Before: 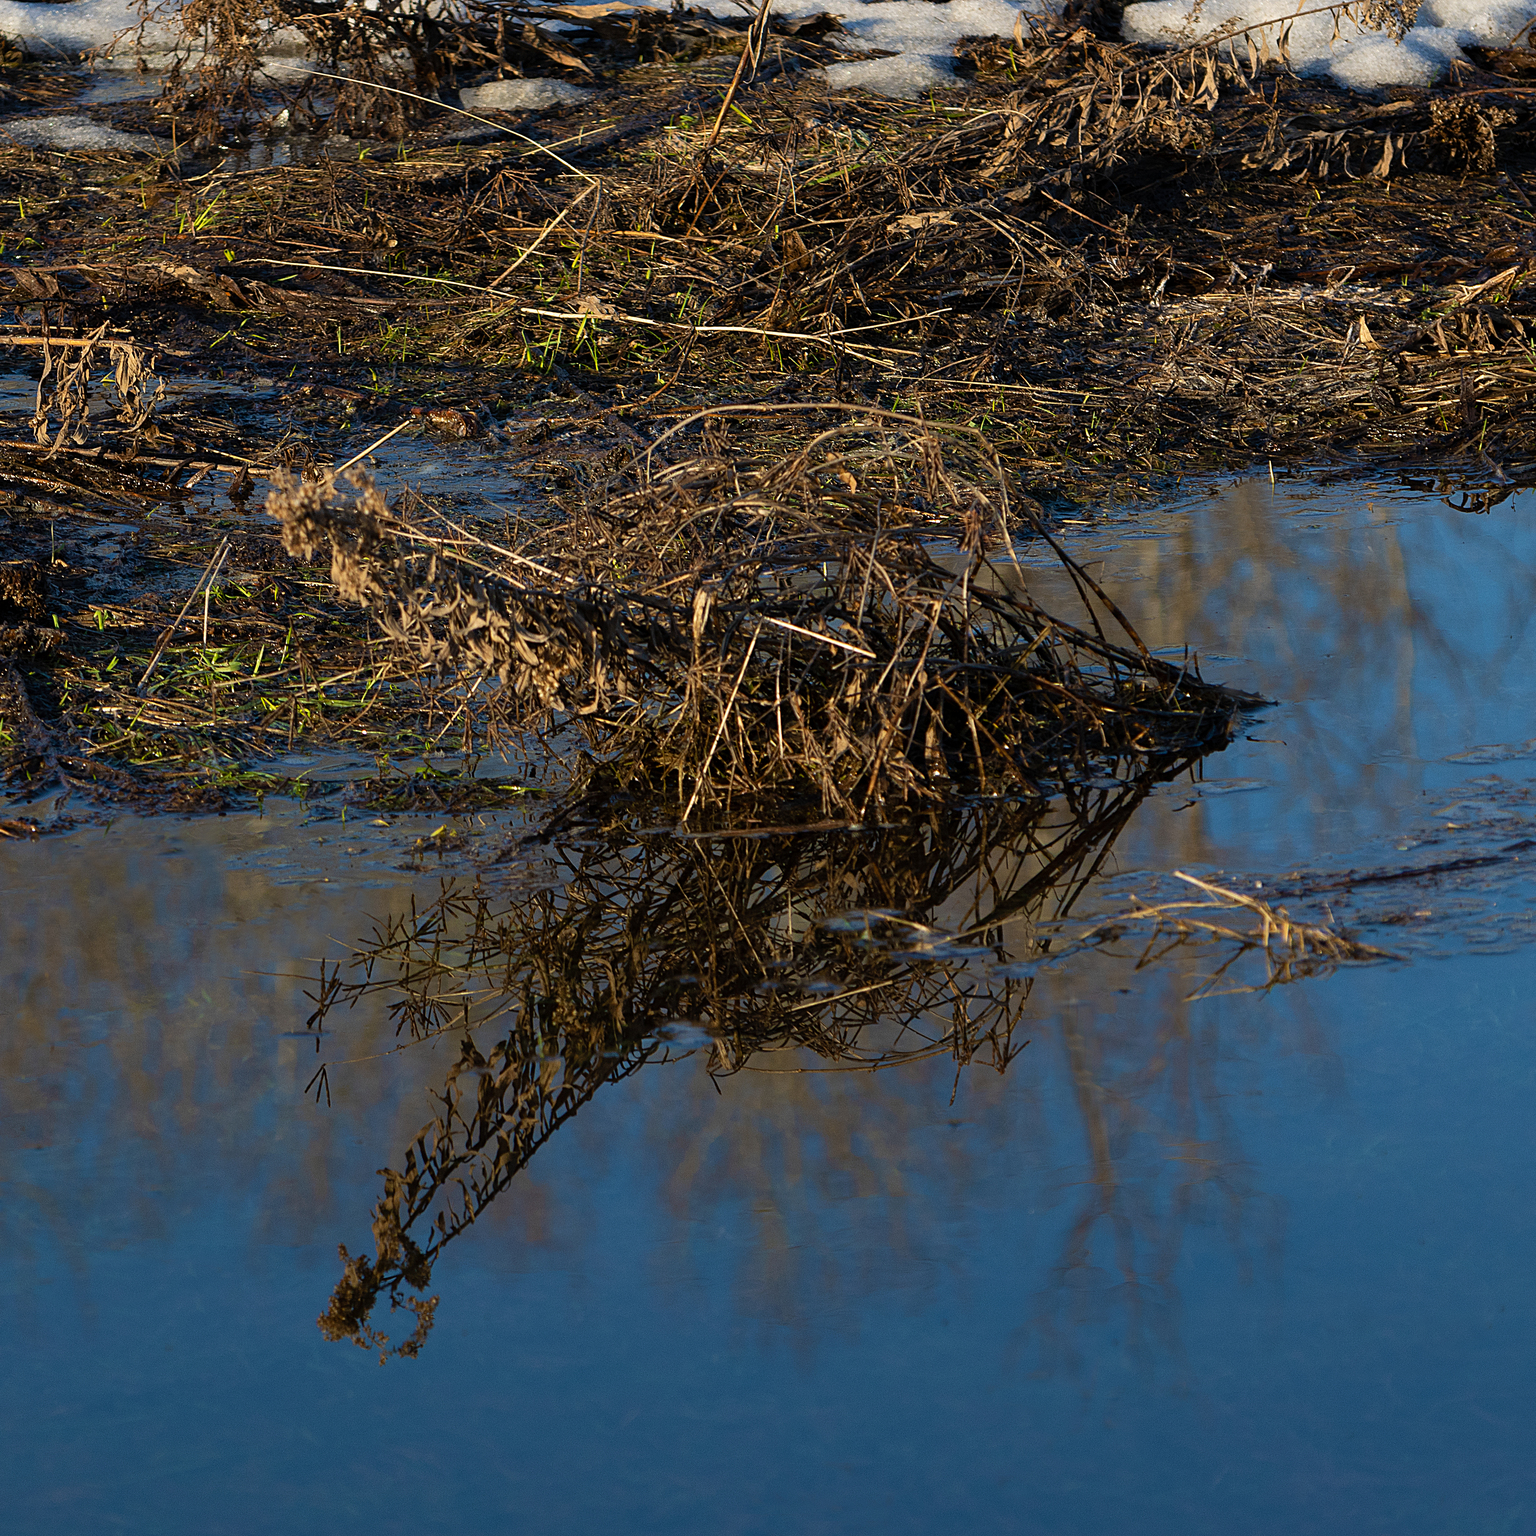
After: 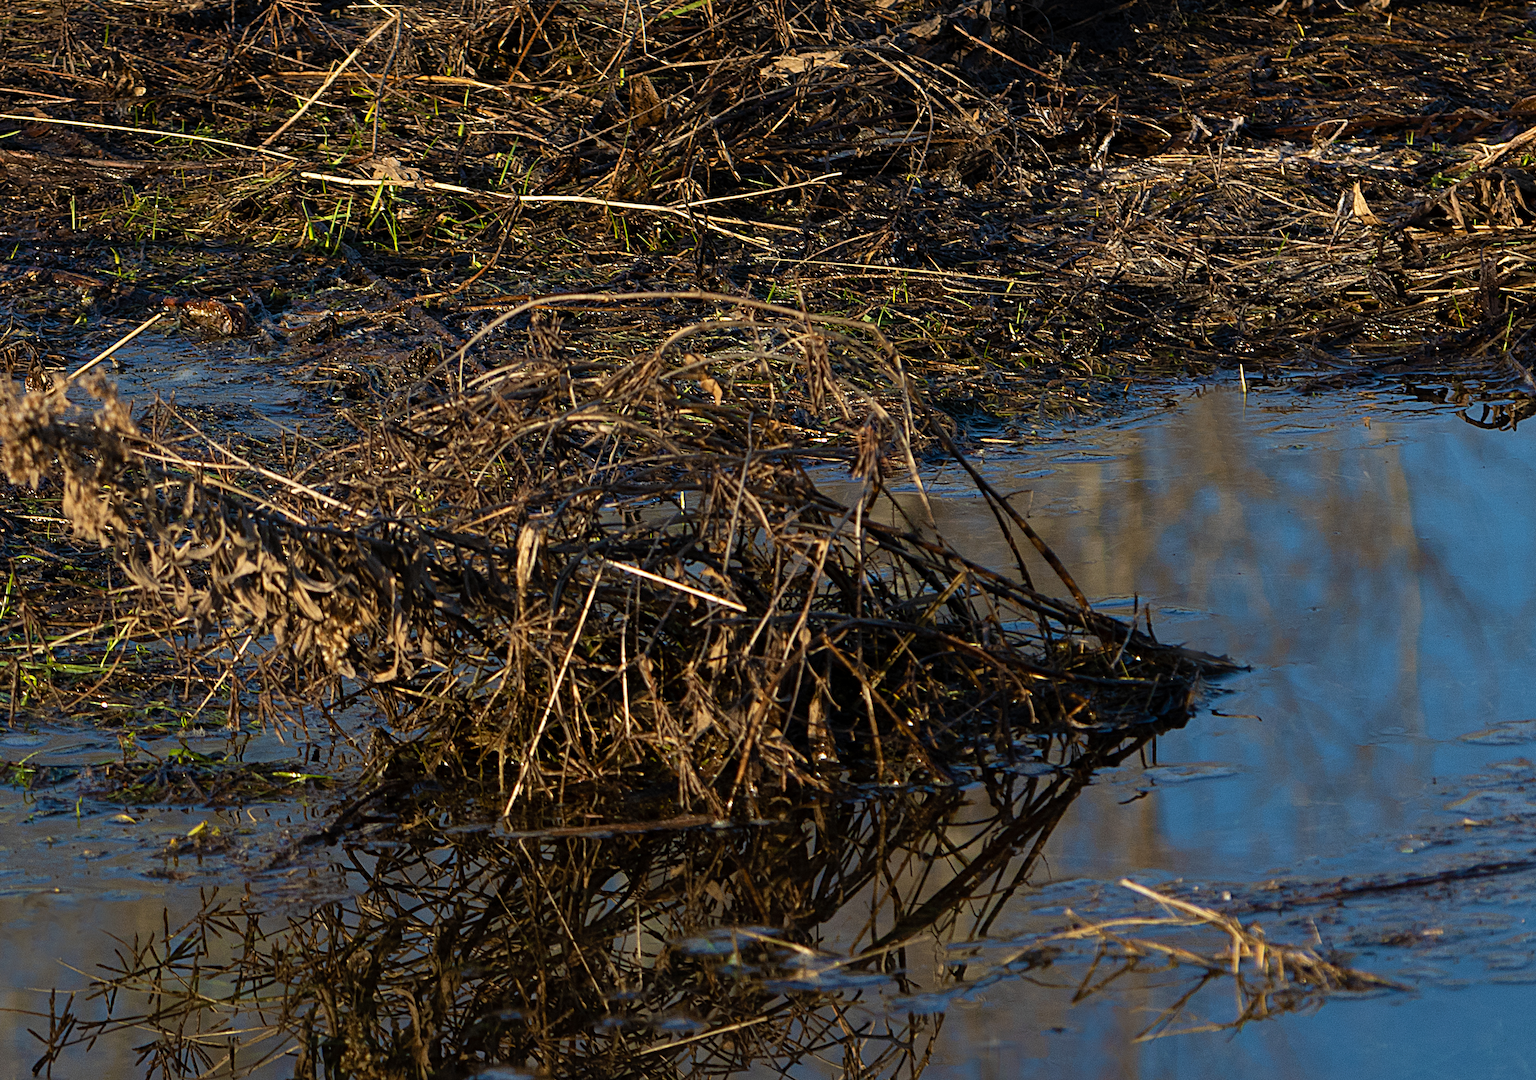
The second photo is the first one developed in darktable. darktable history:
crop: left 18.339%, top 11.125%, right 1.952%, bottom 32.812%
tone equalizer: on, module defaults
